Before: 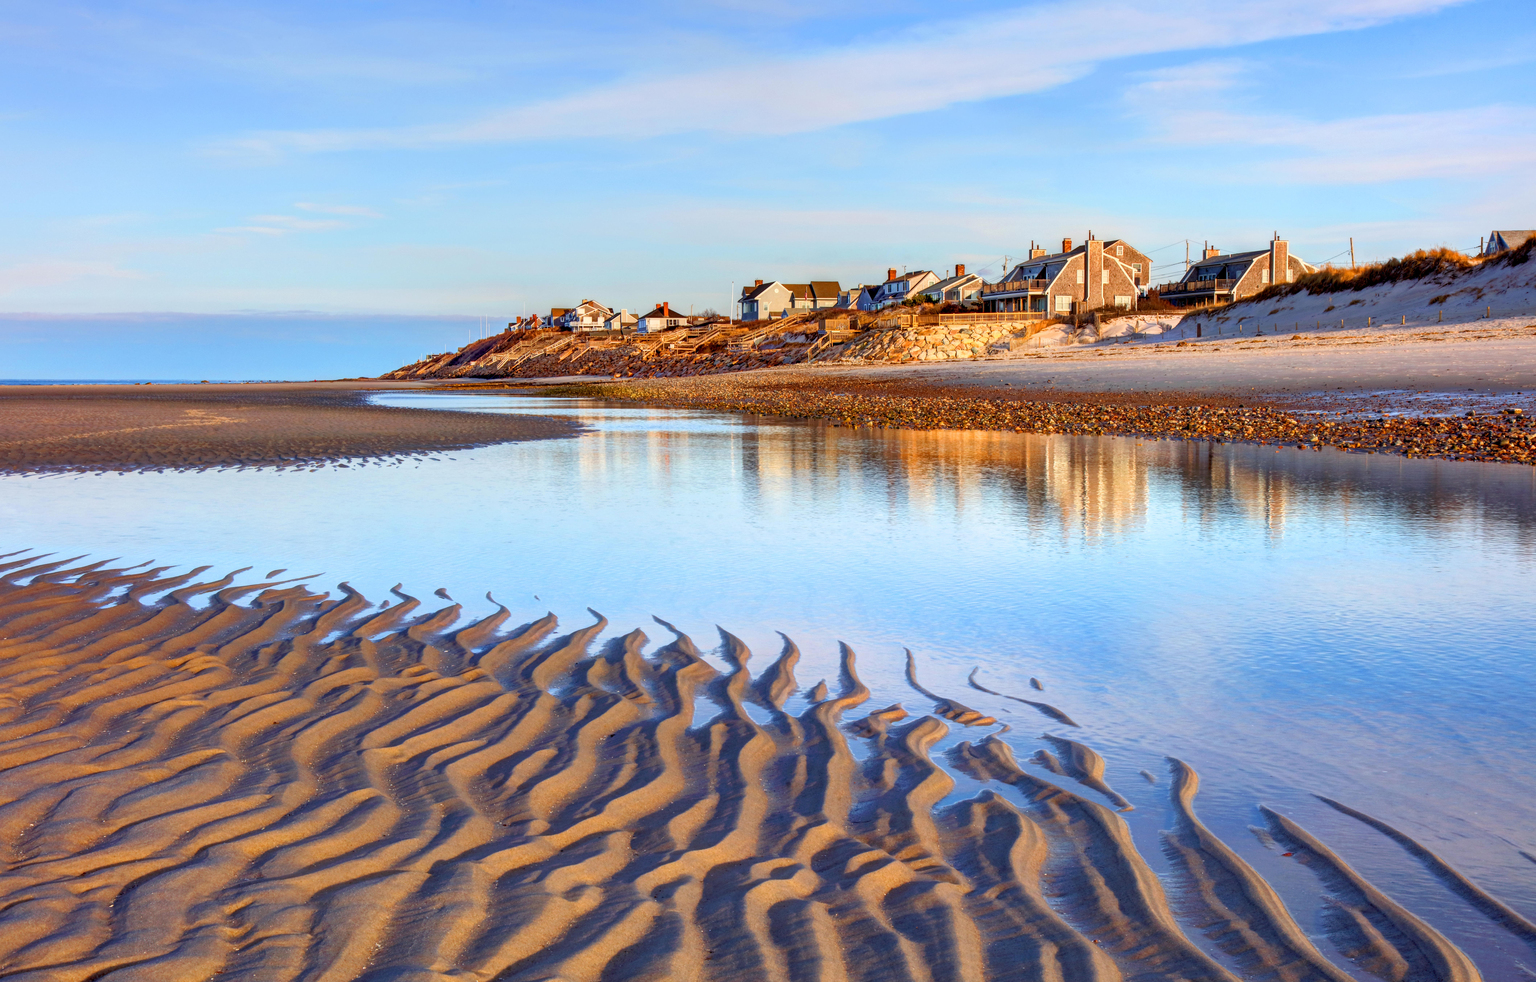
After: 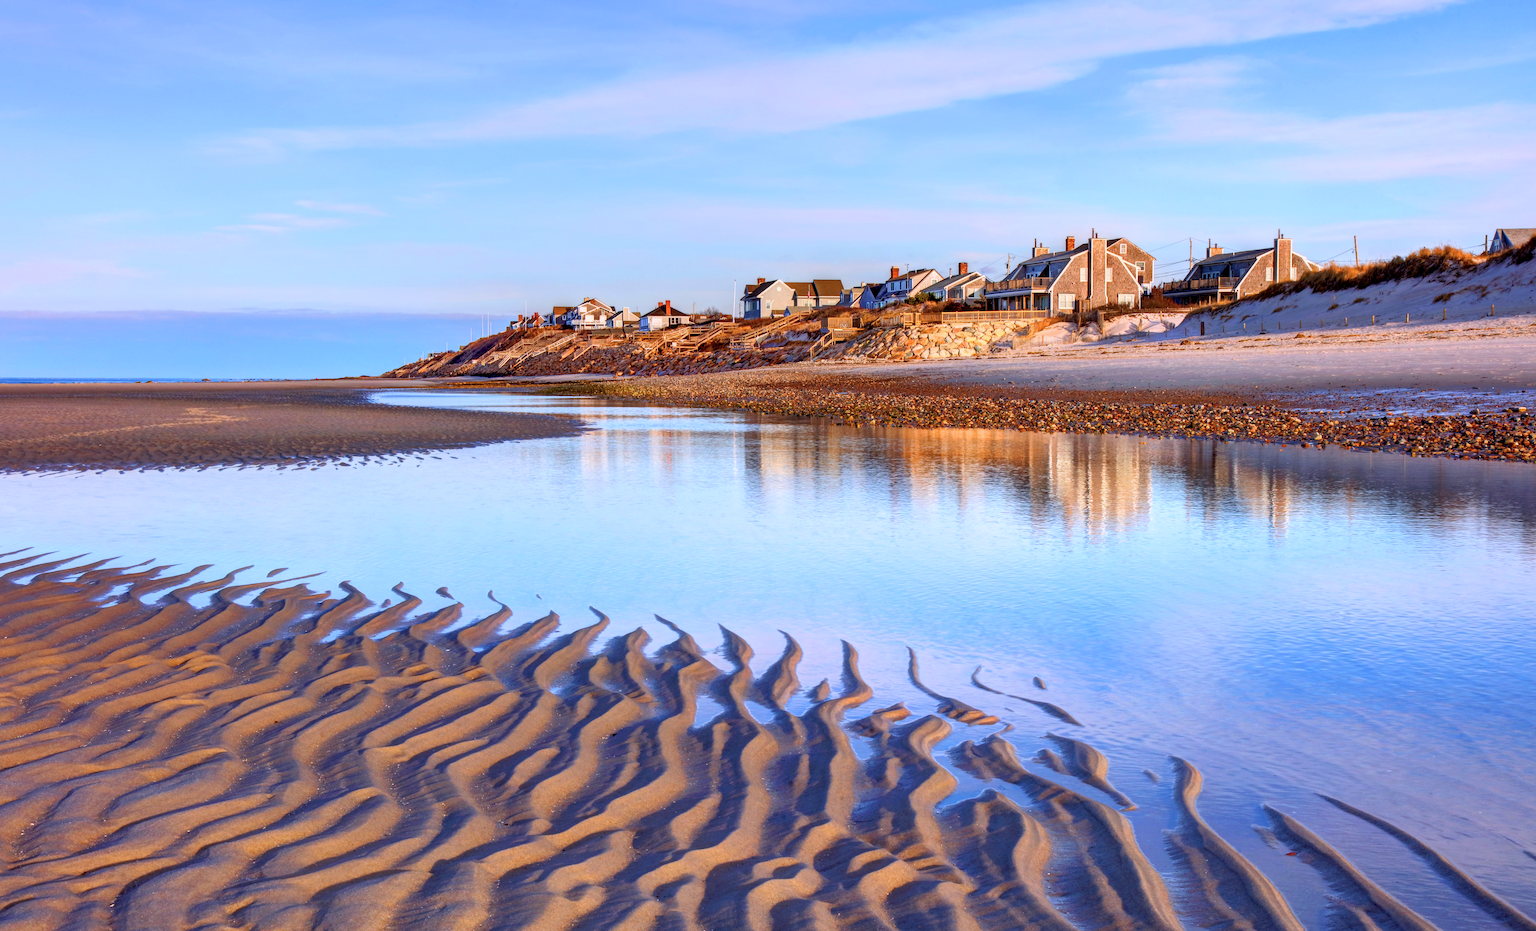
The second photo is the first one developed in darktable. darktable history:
color calibration: illuminant custom, x 0.363, y 0.385, temperature 4526.18 K
crop: top 0.304%, right 0.255%, bottom 5.06%
